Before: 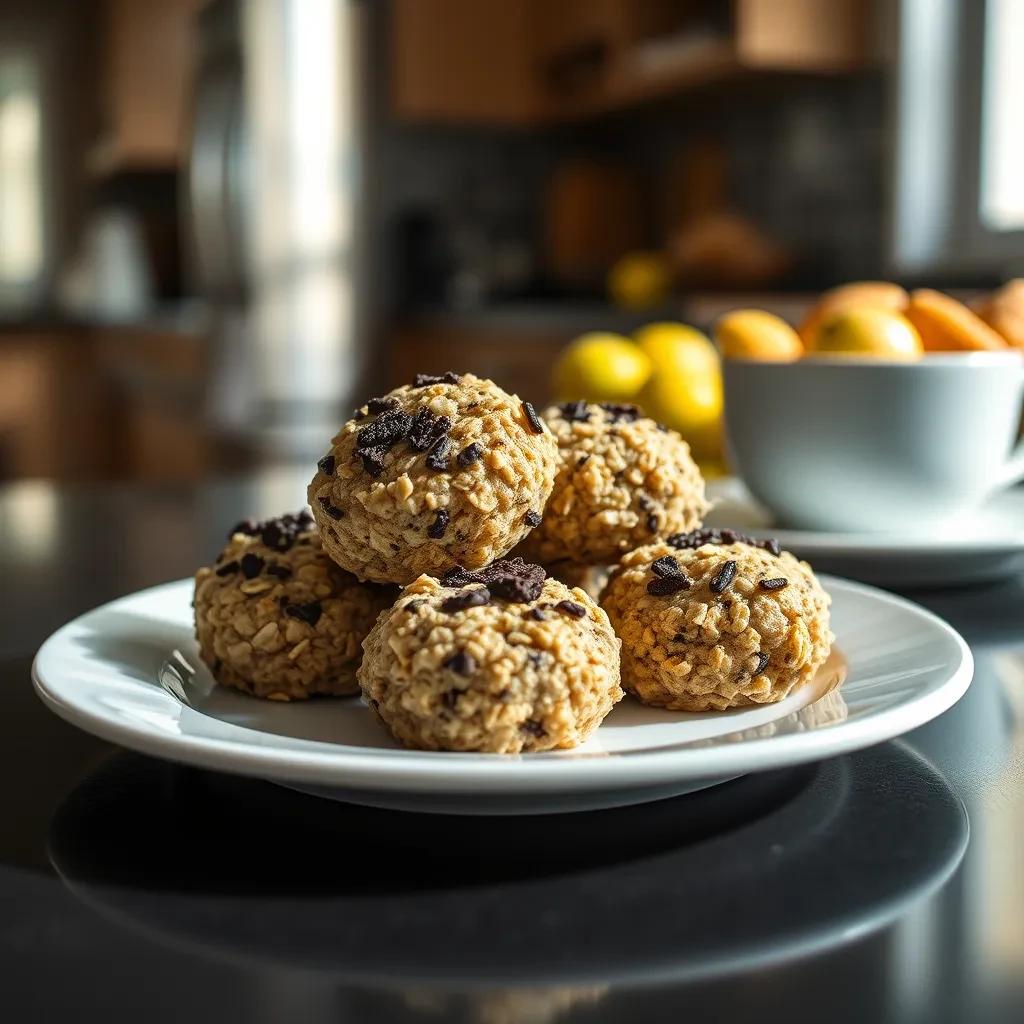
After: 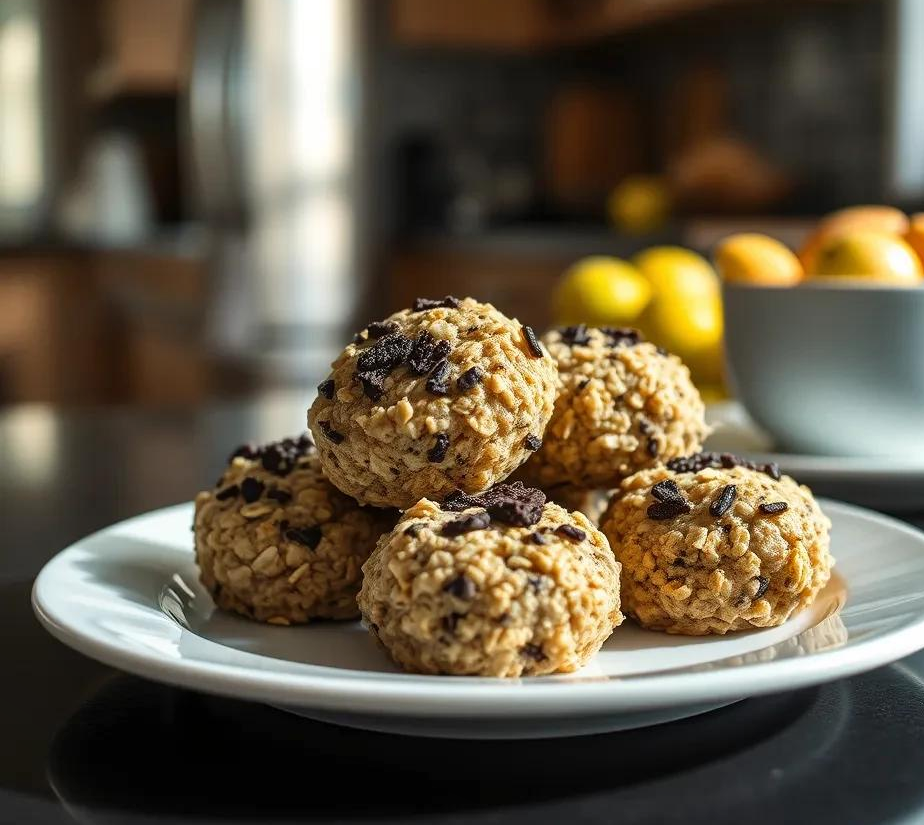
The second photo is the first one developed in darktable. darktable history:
crop: top 7.49%, right 9.717%, bottom 11.943%
shadows and highlights: shadows 30.63, highlights -63.22, shadows color adjustment 98%, highlights color adjustment 58.61%, soften with gaussian
